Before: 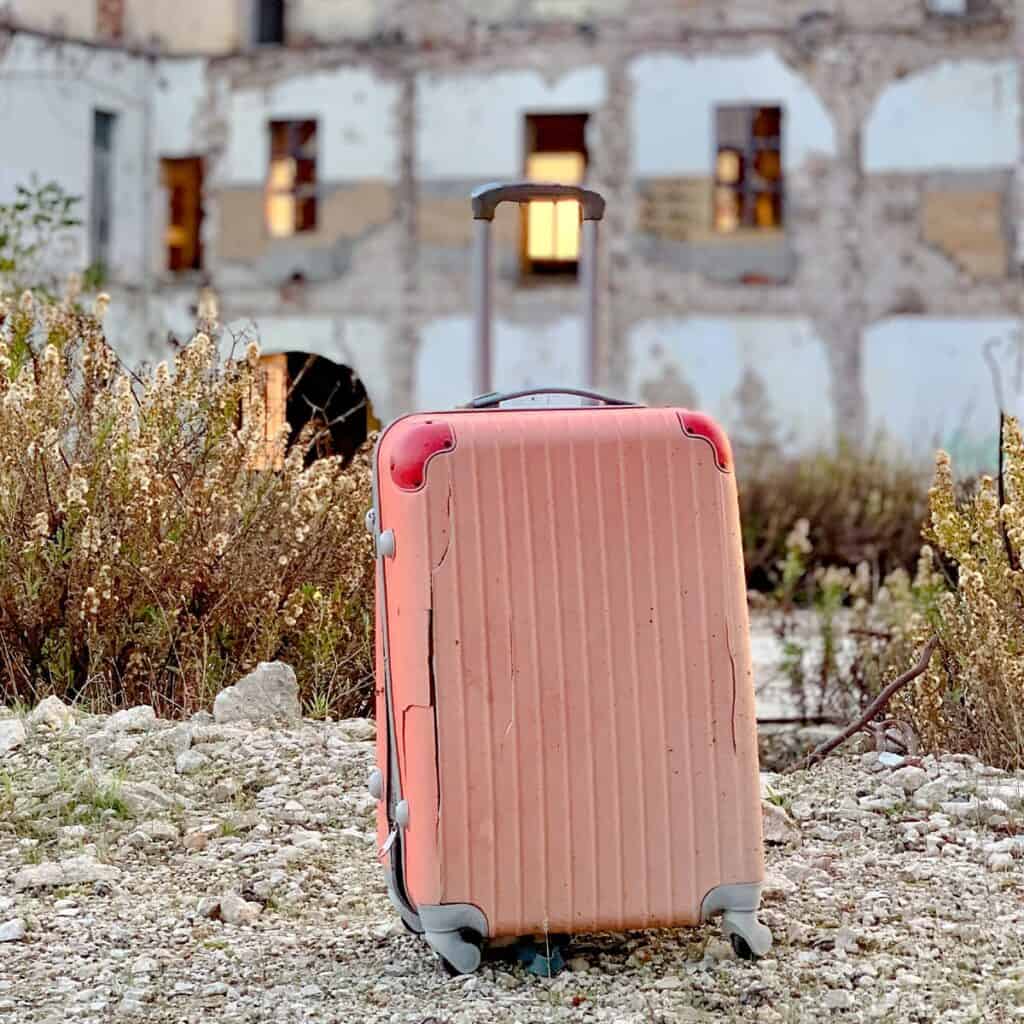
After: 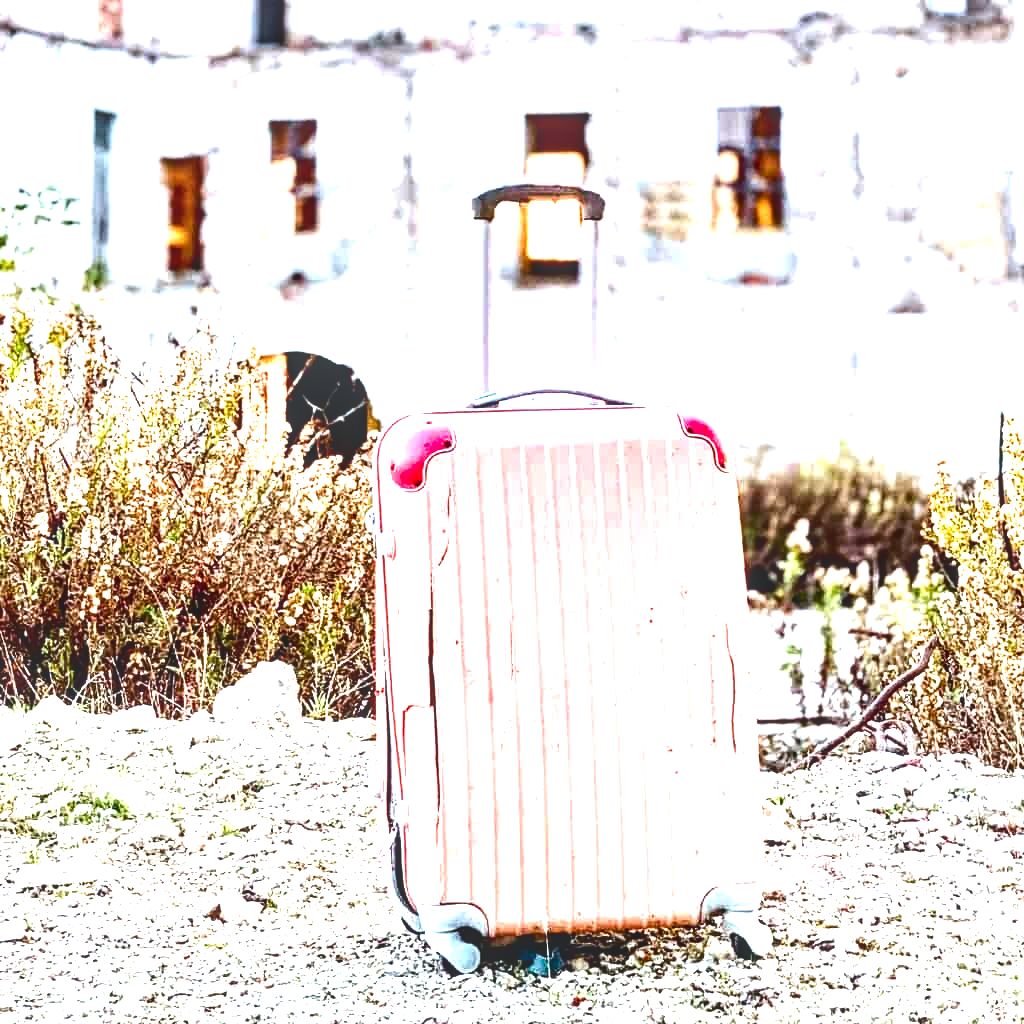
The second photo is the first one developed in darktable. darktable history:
tone equalizer: -8 EV -1.08 EV, -7 EV -1.01 EV, -6 EV -0.867 EV, -5 EV -0.578 EV, -3 EV 0.578 EV, -2 EV 0.867 EV, -1 EV 1.01 EV, +0 EV 1.08 EV, edges refinement/feathering 500, mask exposure compensation -1.57 EV, preserve details no
local contrast: on, module defaults
contrast brightness saturation: contrast 0.1, brightness -0.26, saturation 0.14
exposure: black level correction 0, exposure 1.1 EV, compensate exposure bias true, compensate highlight preservation false
color correction: highlights a* -4.18, highlights b* -10.81
